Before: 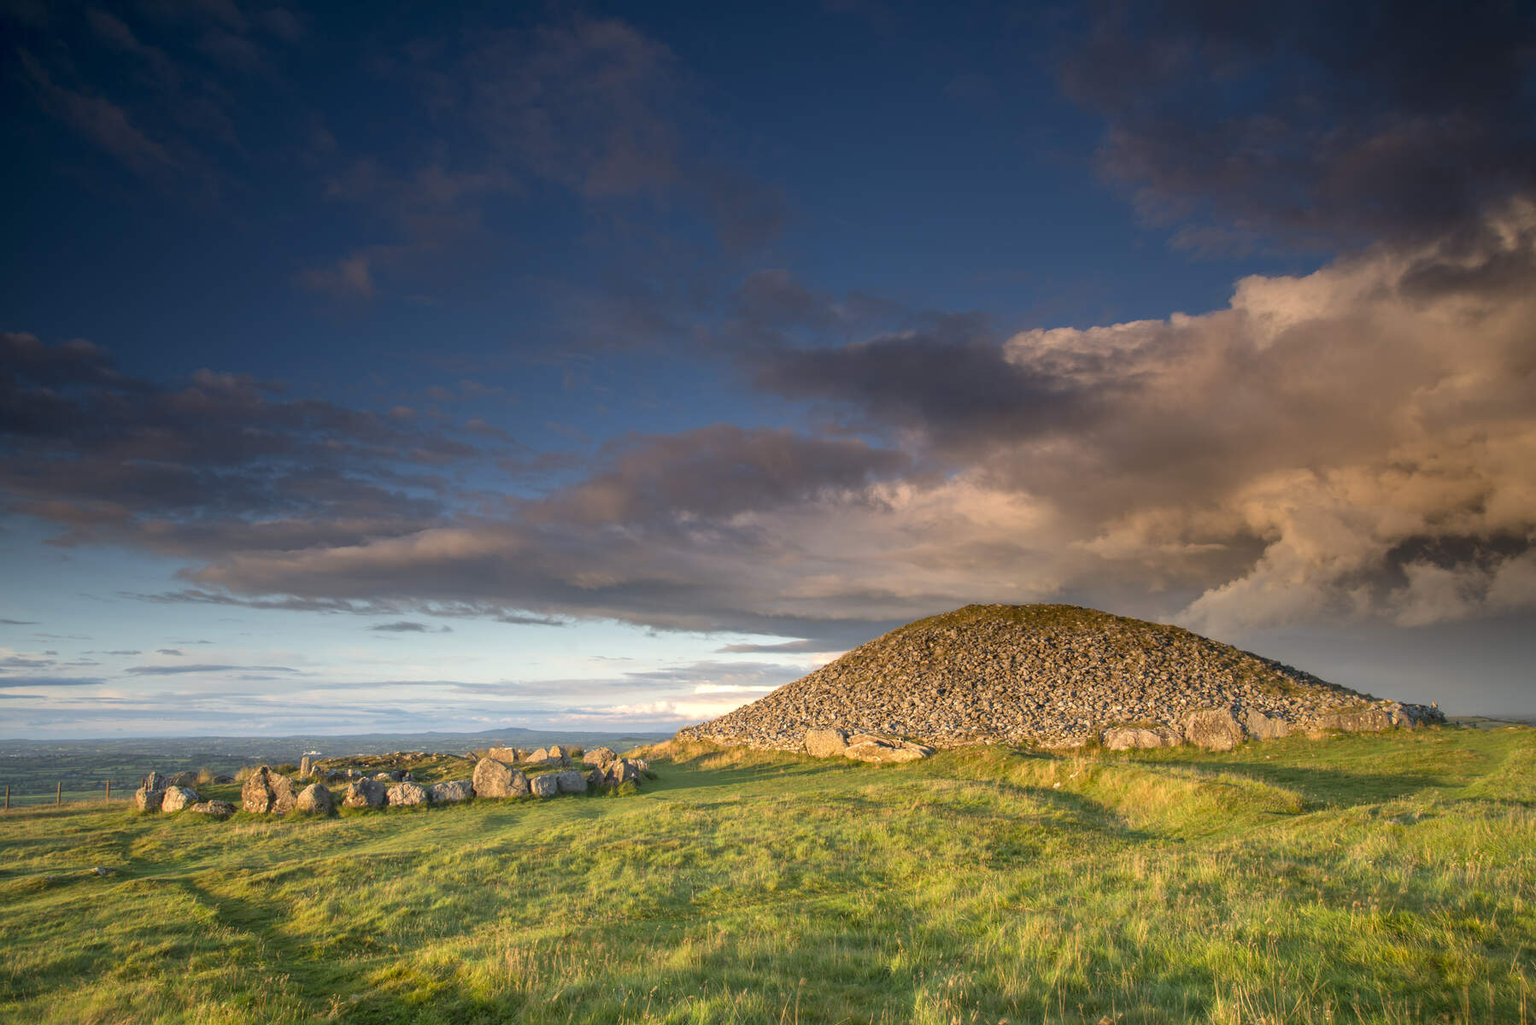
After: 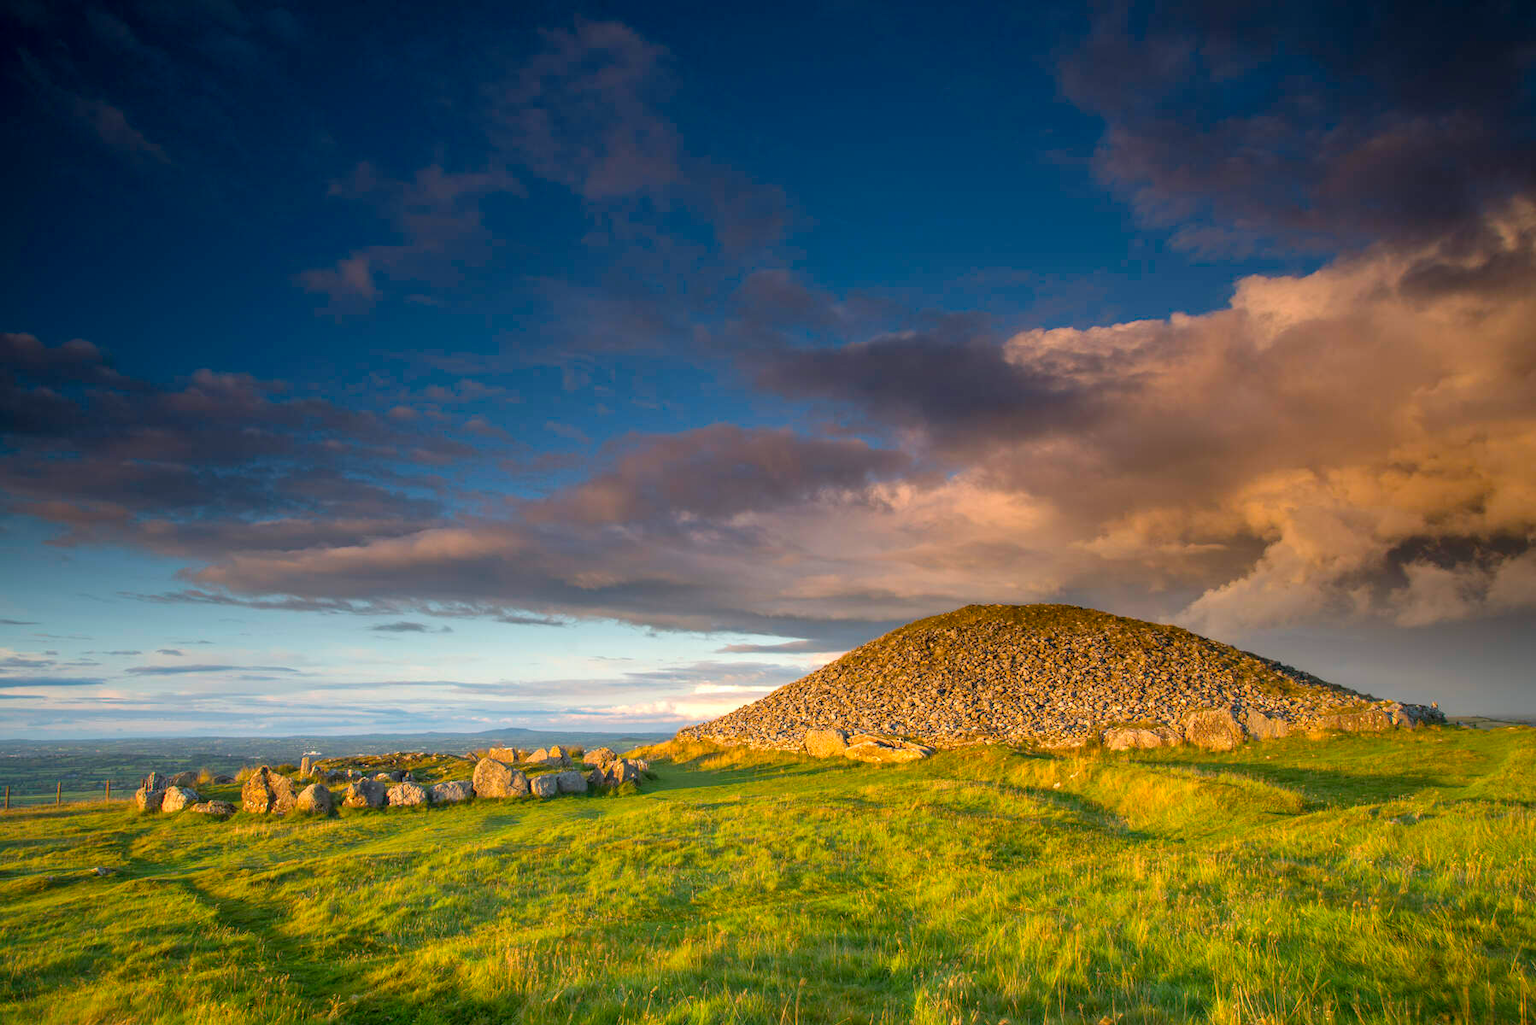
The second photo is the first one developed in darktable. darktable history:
color balance rgb: perceptual saturation grading › global saturation 30.348%
